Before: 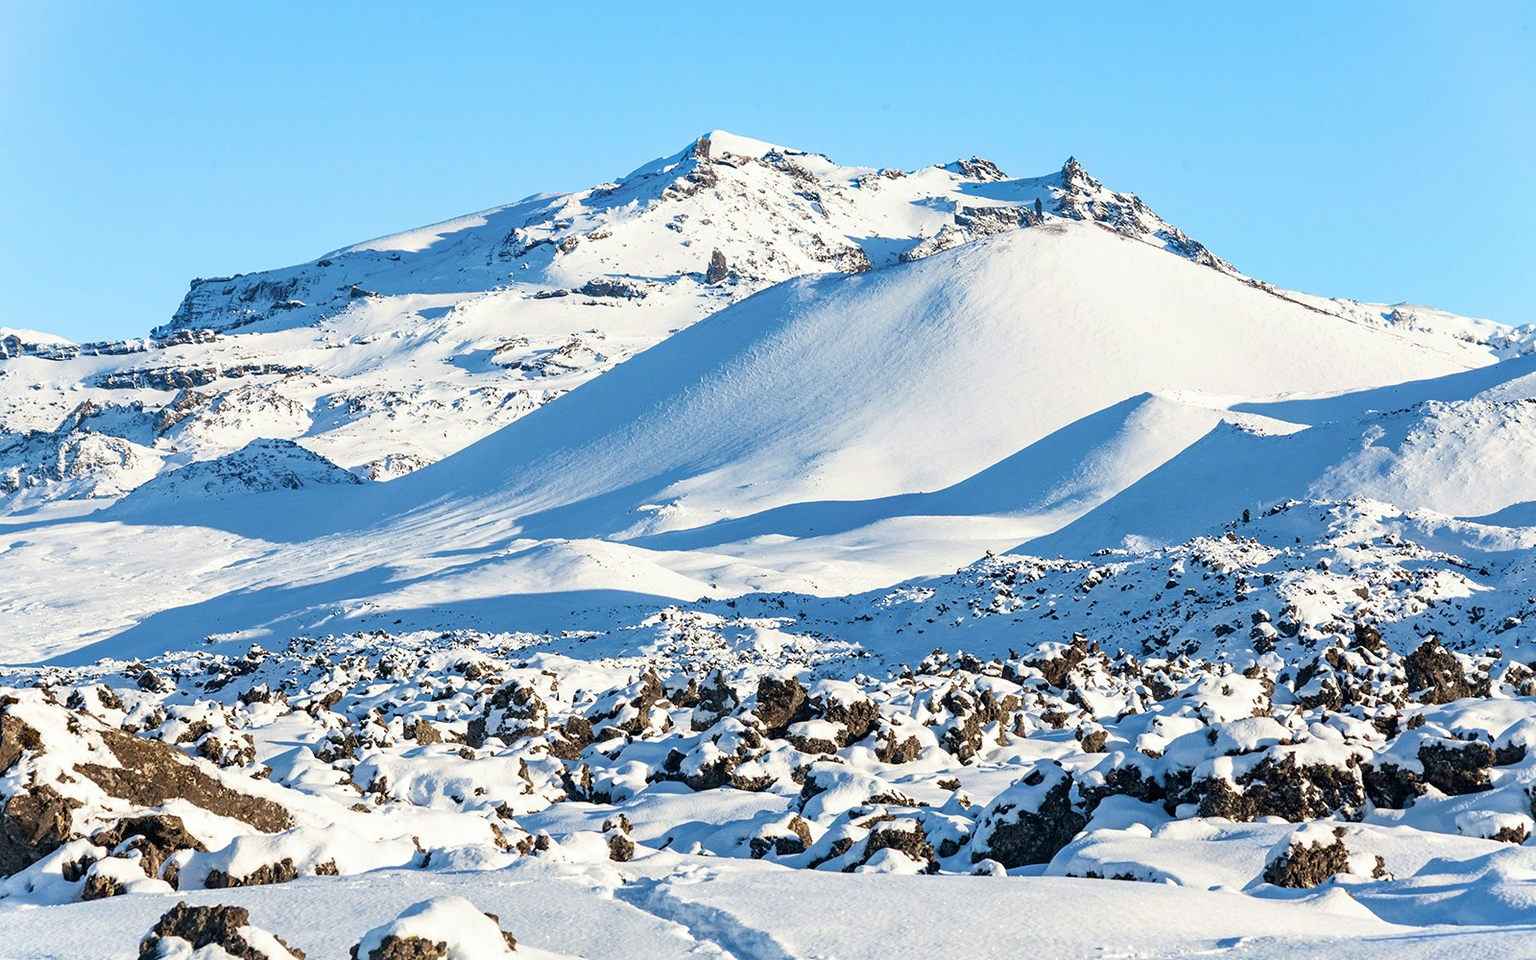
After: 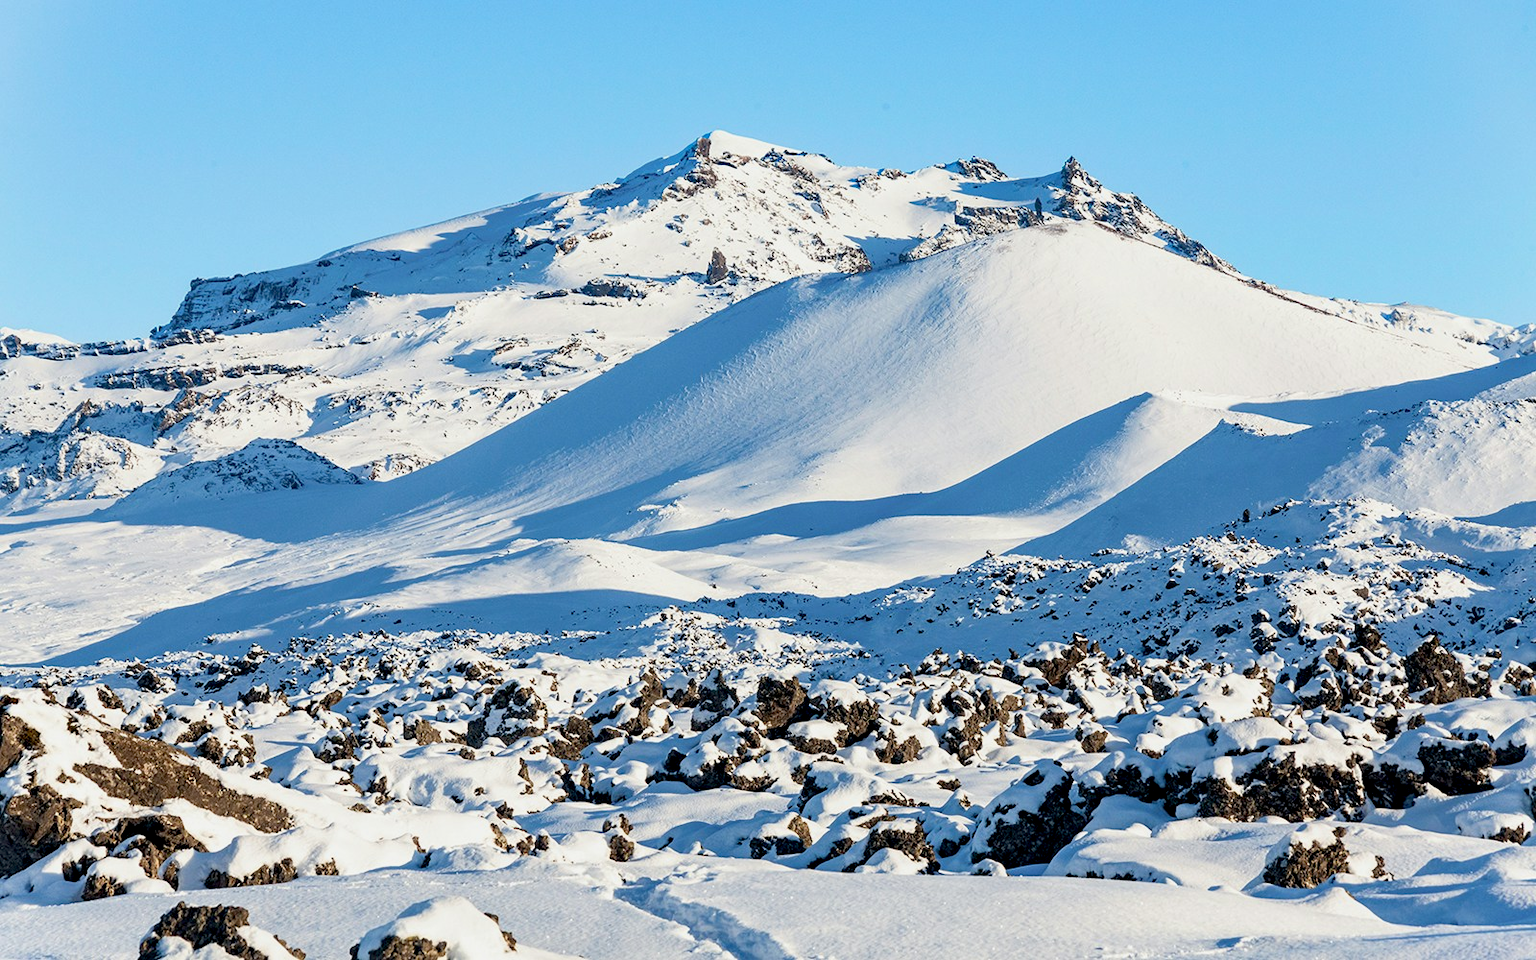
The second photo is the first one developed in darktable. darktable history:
exposure: black level correction 0.009, exposure -0.159 EV, compensate highlight preservation false
